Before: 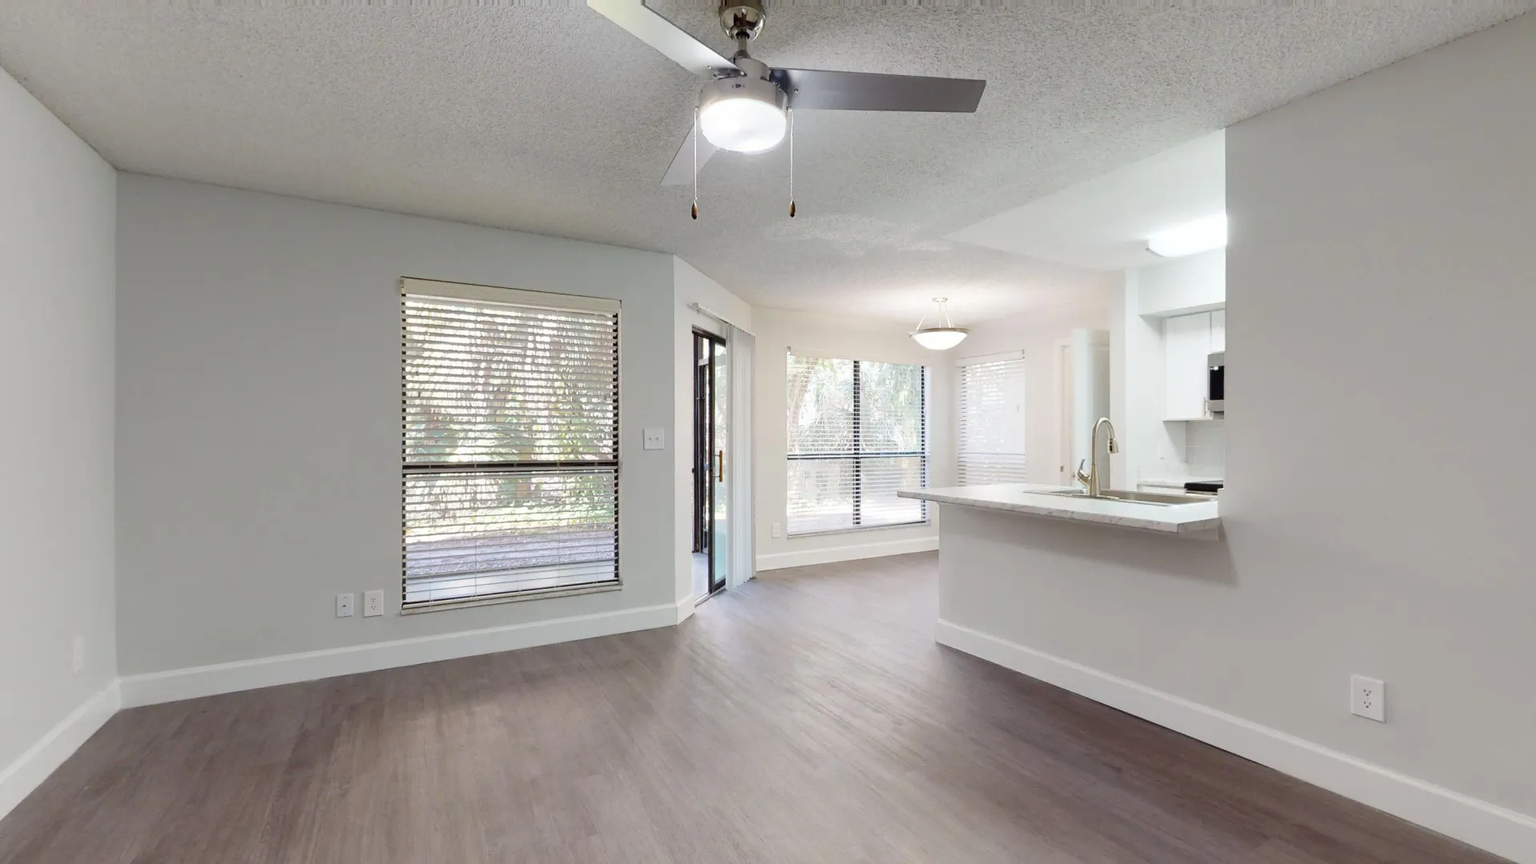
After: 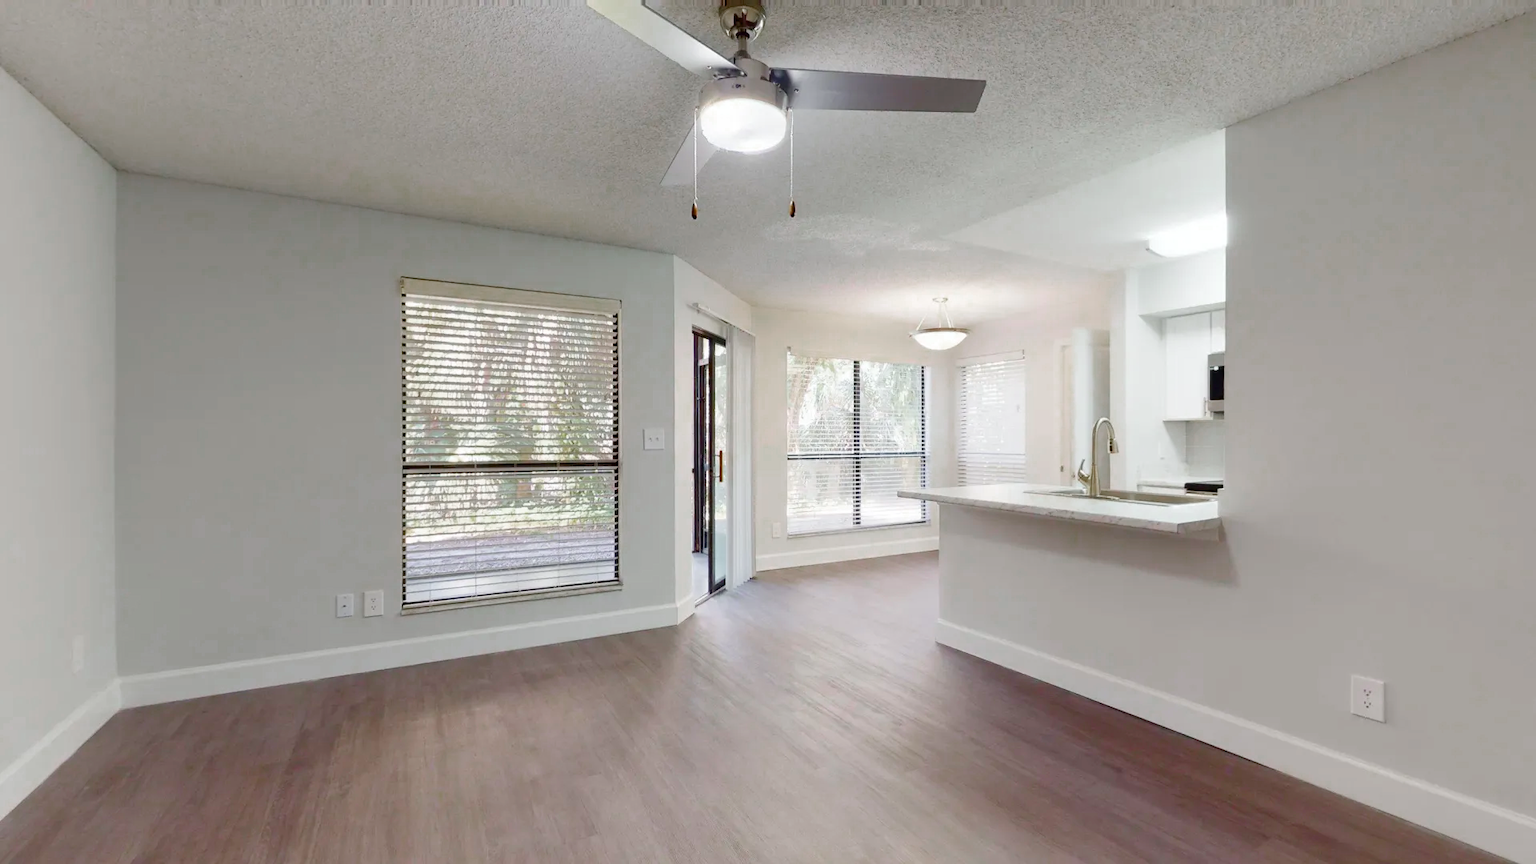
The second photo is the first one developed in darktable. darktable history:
color zones: curves: ch0 [(0, 0.48) (0.209, 0.398) (0.305, 0.332) (0.429, 0.493) (0.571, 0.5) (0.714, 0.5) (0.857, 0.5) (1, 0.48)]; ch1 [(0, 0.633) (0.143, 0.586) (0.286, 0.489) (0.429, 0.448) (0.571, 0.31) (0.714, 0.335) (0.857, 0.492) (1, 0.633)]; ch2 [(0, 0.448) (0.143, 0.498) (0.286, 0.5) (0.429, 0.5) (0.571, 0.5) (0.714, 0.5) (0.857, 0.5) (1, 0.448)]
color balance rgb: perceptual saturation grading › global saturation 20%, perceptual saturation grading › highlights -25%, perceptual saturation grading › shadows 50%
